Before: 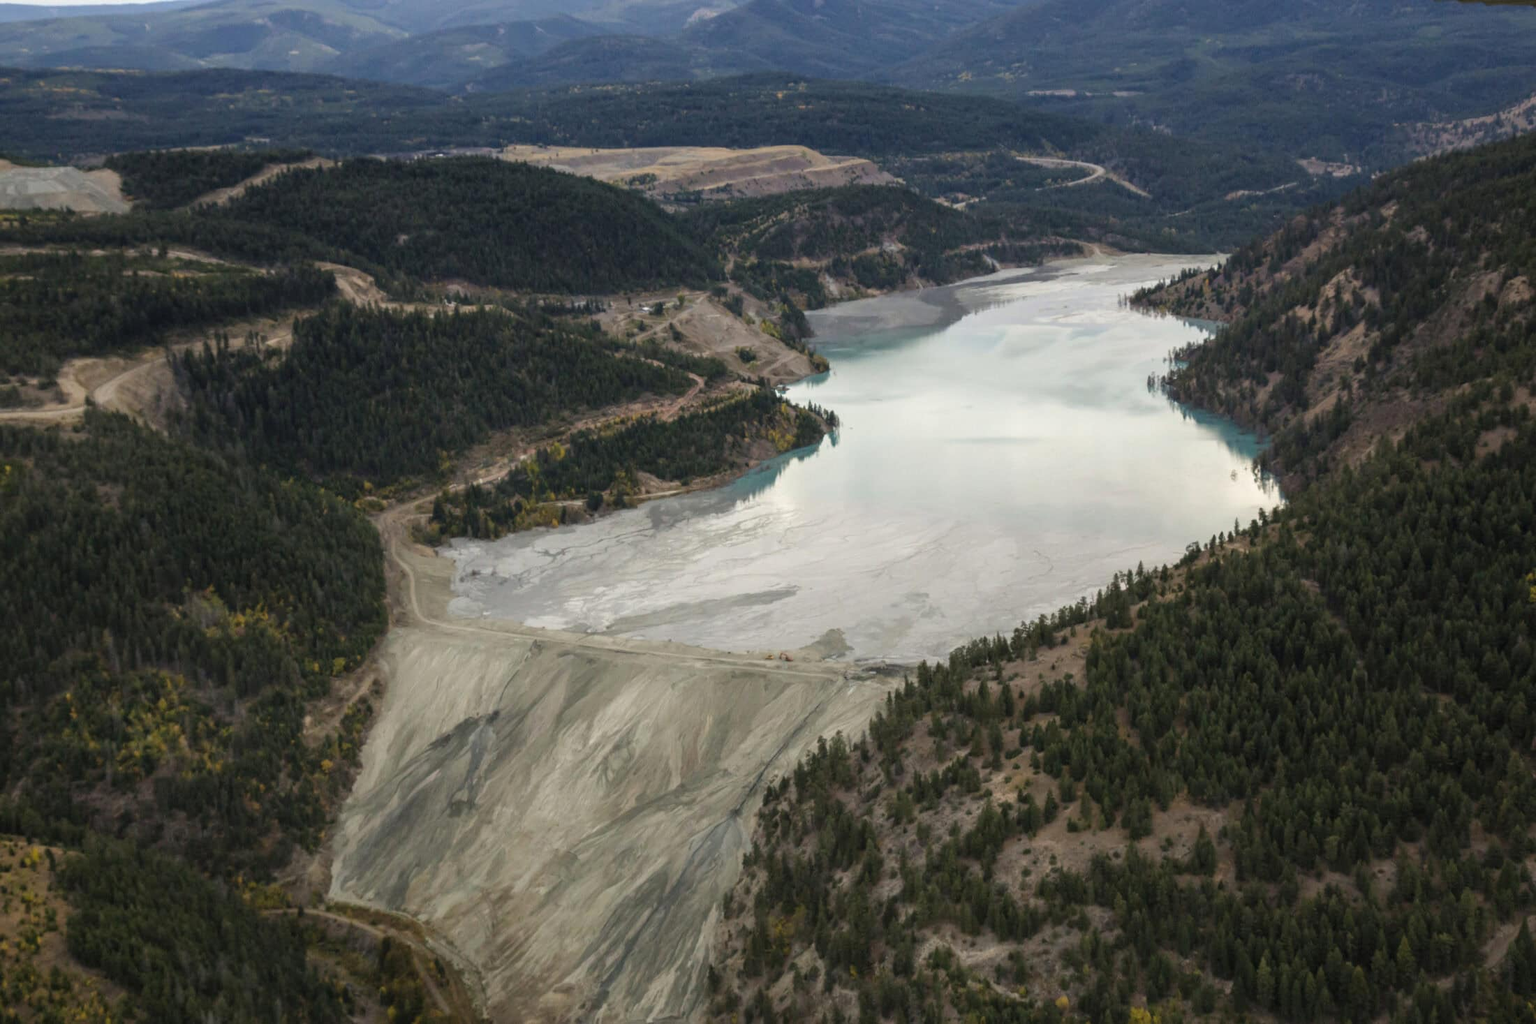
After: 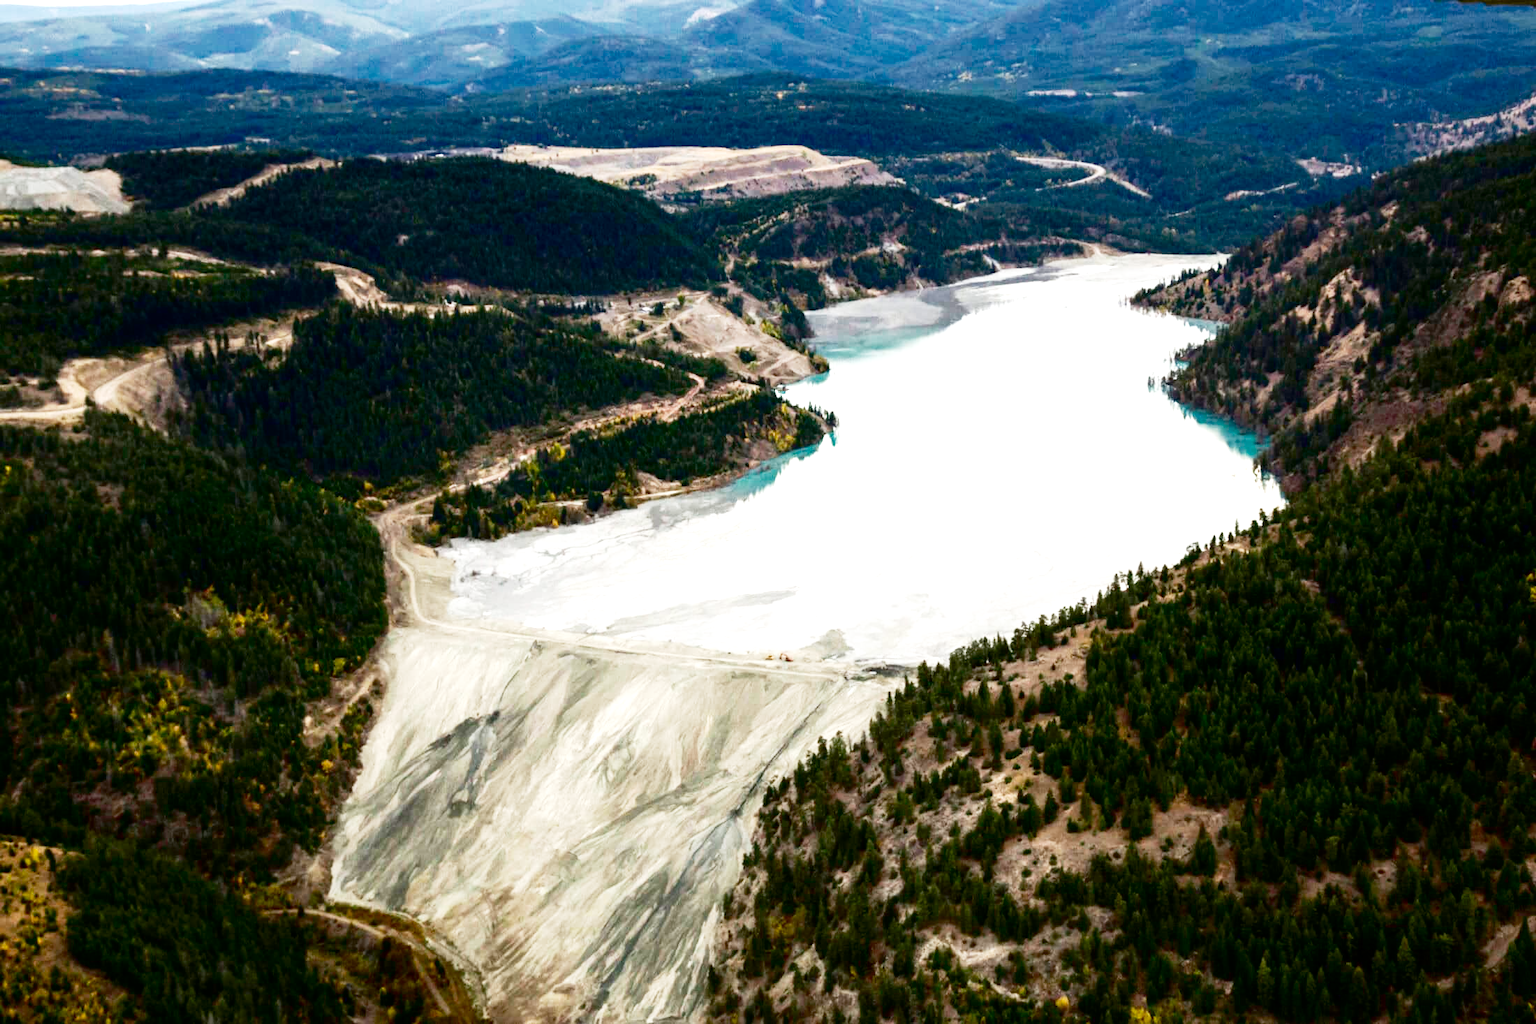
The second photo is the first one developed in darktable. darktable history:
base curve: curves: ch0 [(0, 0) (0.028, 0.03) (0.121, 0.232) (0.46, 0.748) (0.859, 0.968) (1, 1)], exposure shift 0.568, preserve colors none
exposure: black level correction 0, exposure 1.199 EV, compensate highlight preservation false
contrast brightness saturation: contrast 0.092, brightness -0.575, saturation 0.171
